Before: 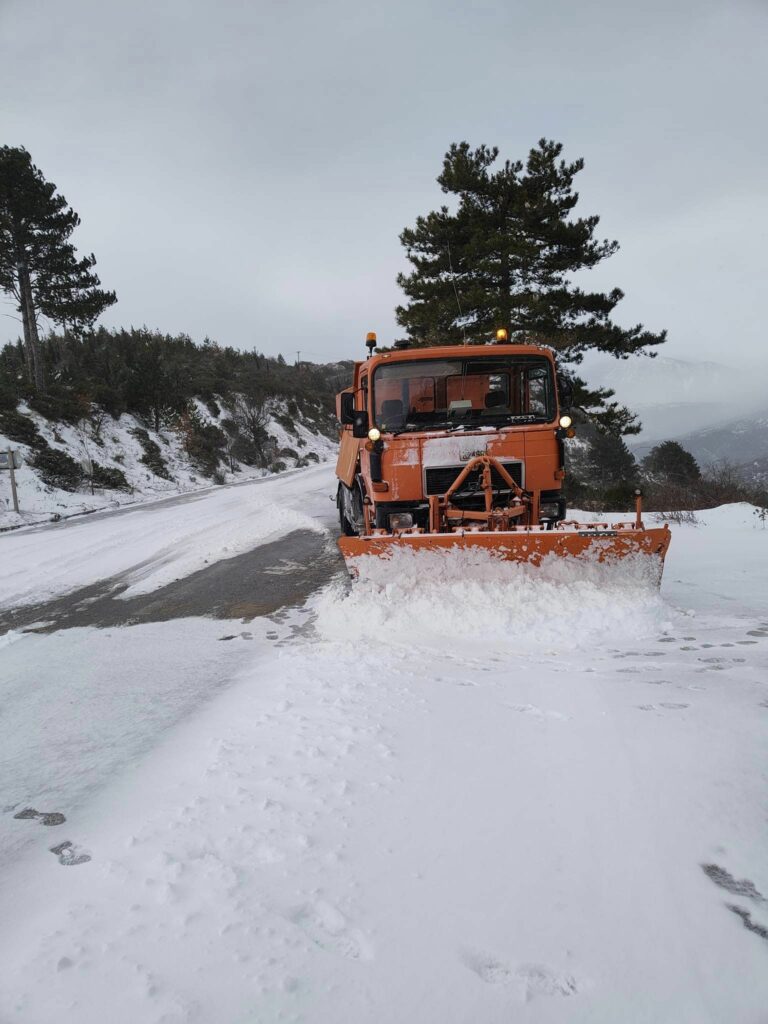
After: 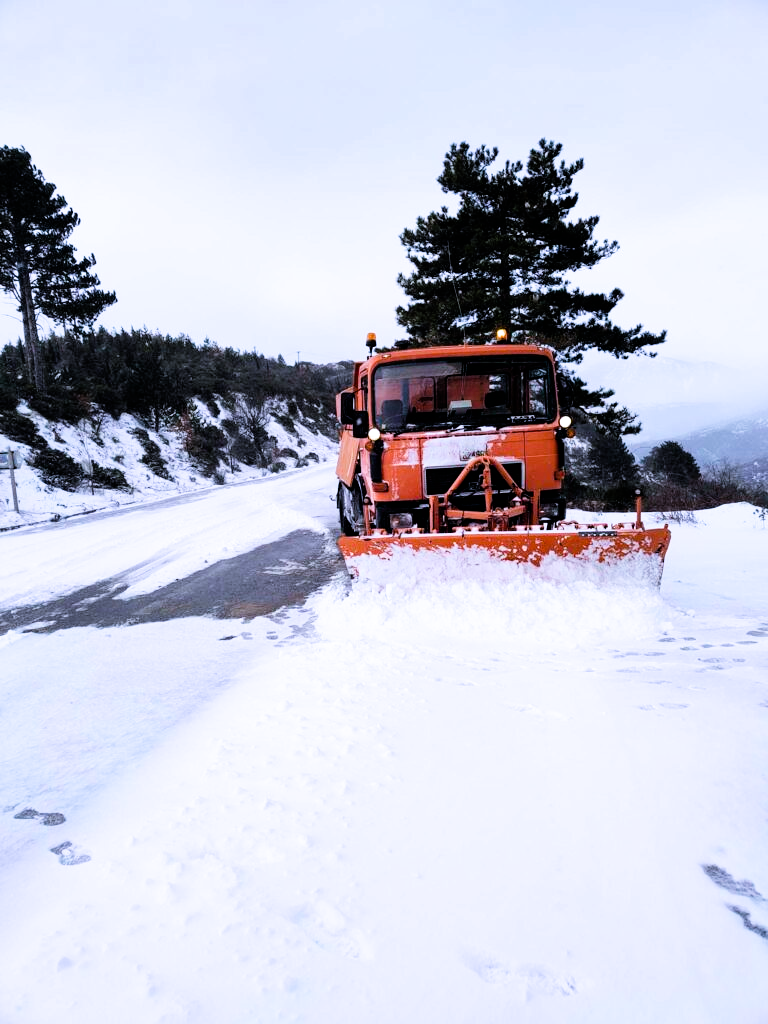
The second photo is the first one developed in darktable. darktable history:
color calibration: illuminant as shot in camera, x 0.377, y 0.392, temperature 4169.3 K, saturation algorithm version 1 (2020)
filmic rgb: black relative exposure -5 EV, white relative exposure 3.2 EV, hardness 3.42, contrast 1.2, highlights saturation mix -30%
color balance rgb: shadows lift › luminance -20%, power › hue 72.24°, highlights gain › luminance 15%, global offset › hue 171.6°, perceptual saturation grading › global saturation 14.09%, perceptual saturation grading › highlights -25%, perceptual saturation grading › shadows 25%, global vibrance 25%, contrast 10%
exposure: black level correction 0, exposure 0.7 EV, compensate exposure bias true, compensate highlight preservation false
